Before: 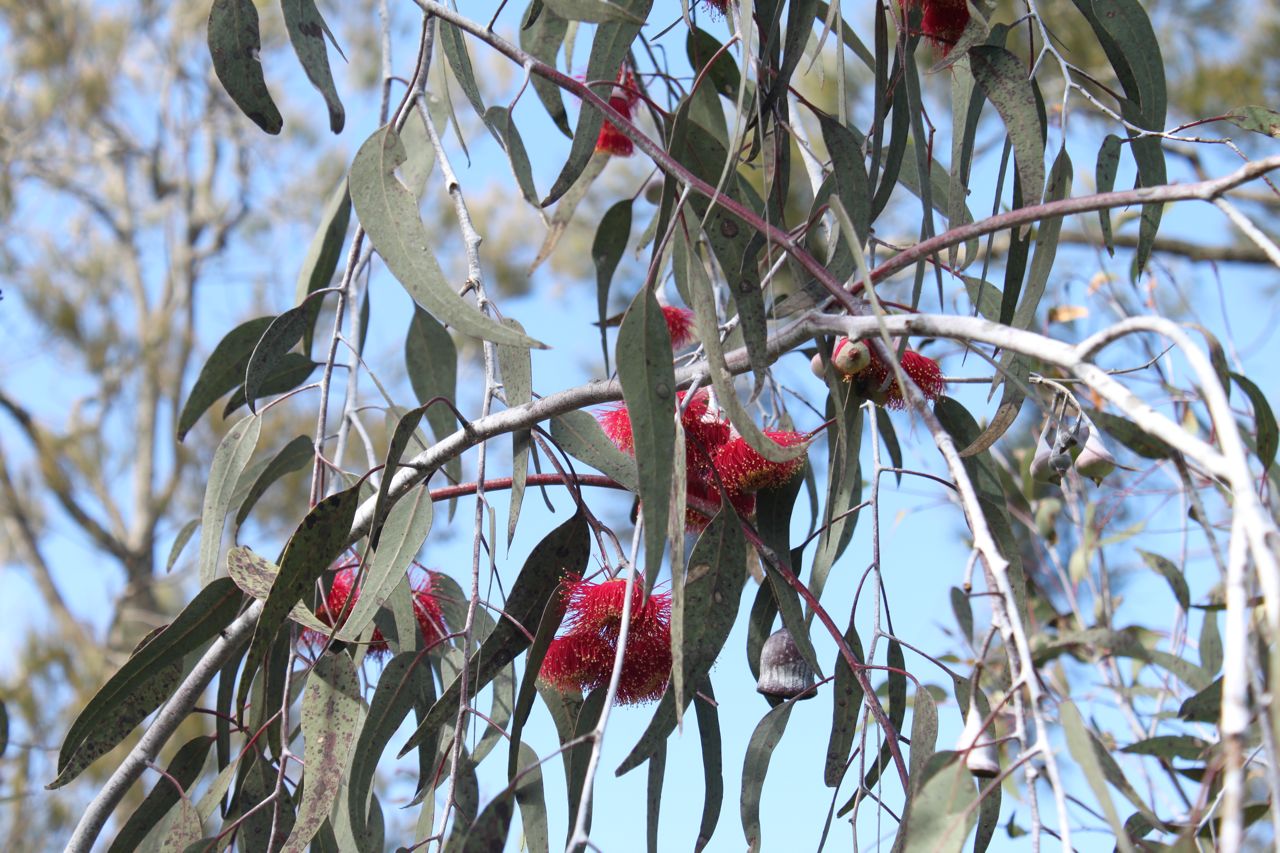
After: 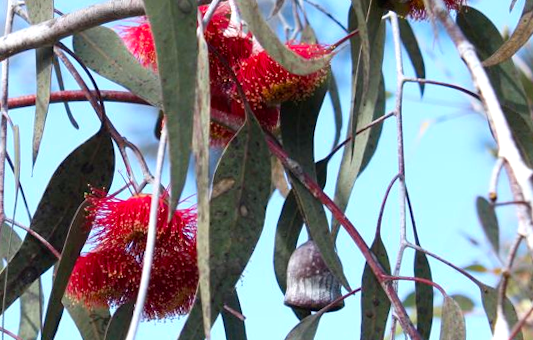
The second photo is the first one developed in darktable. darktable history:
rotate and perspective: rotation -1°, crop left 0.011, crop right 0.989, crop top 0.025, crop bottom 0.975
crop: left 37.221%, top 45.169%, right 20.63%, bottom 13.777%
exposure: exposure 0.207 EV, compensate highlight preservation false
color balance rgb: perceptual saturation grading › global saturation 20%, global vibrance 20%
